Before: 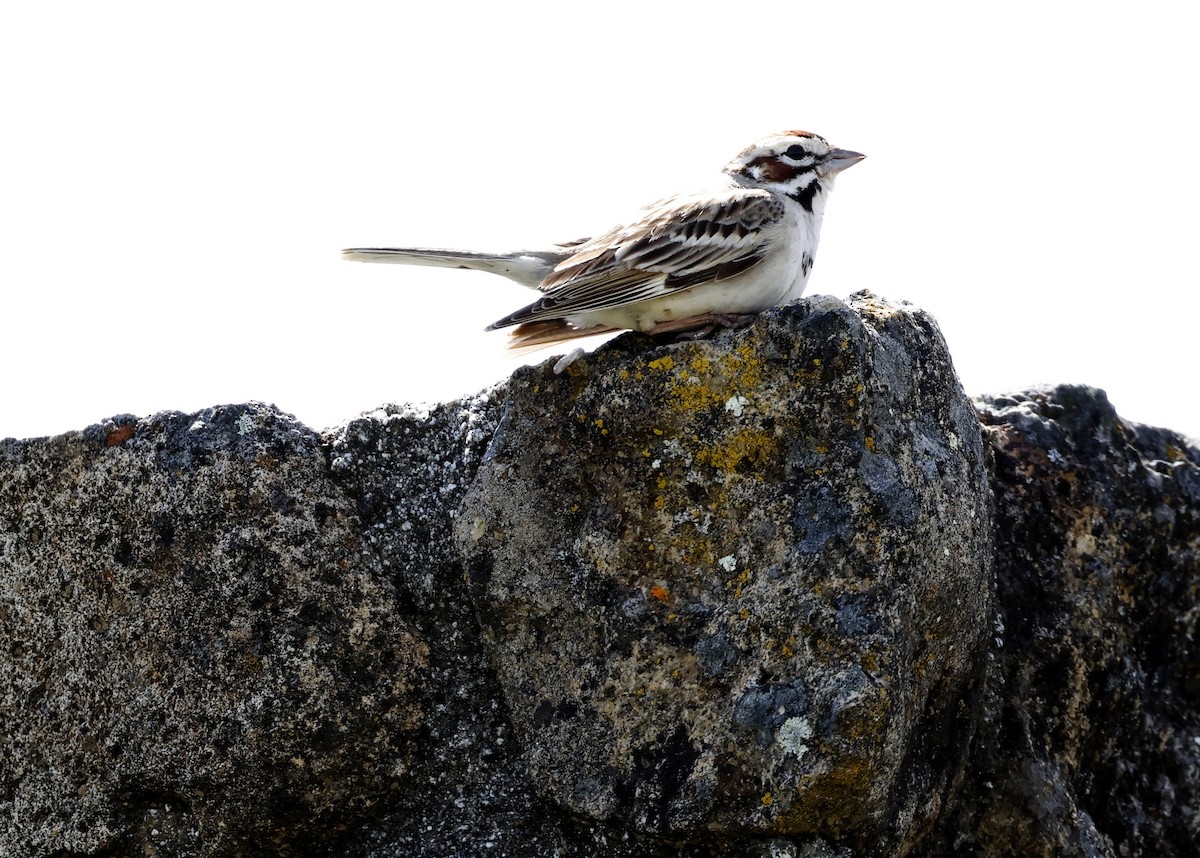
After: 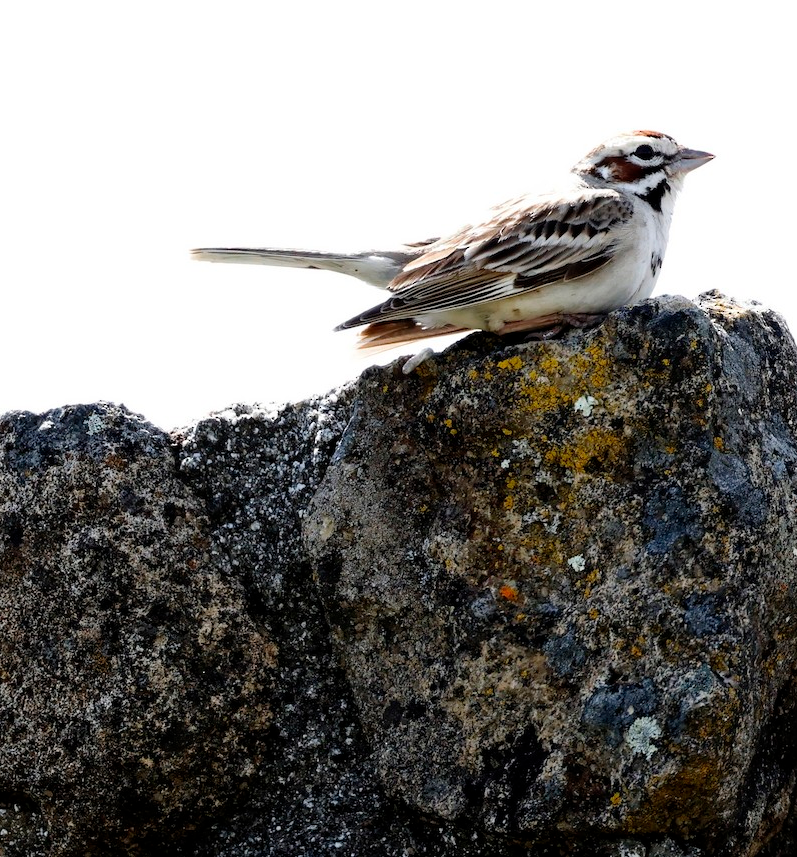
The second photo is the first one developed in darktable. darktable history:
crop and rotate: left 12.652%, right 20.931%
